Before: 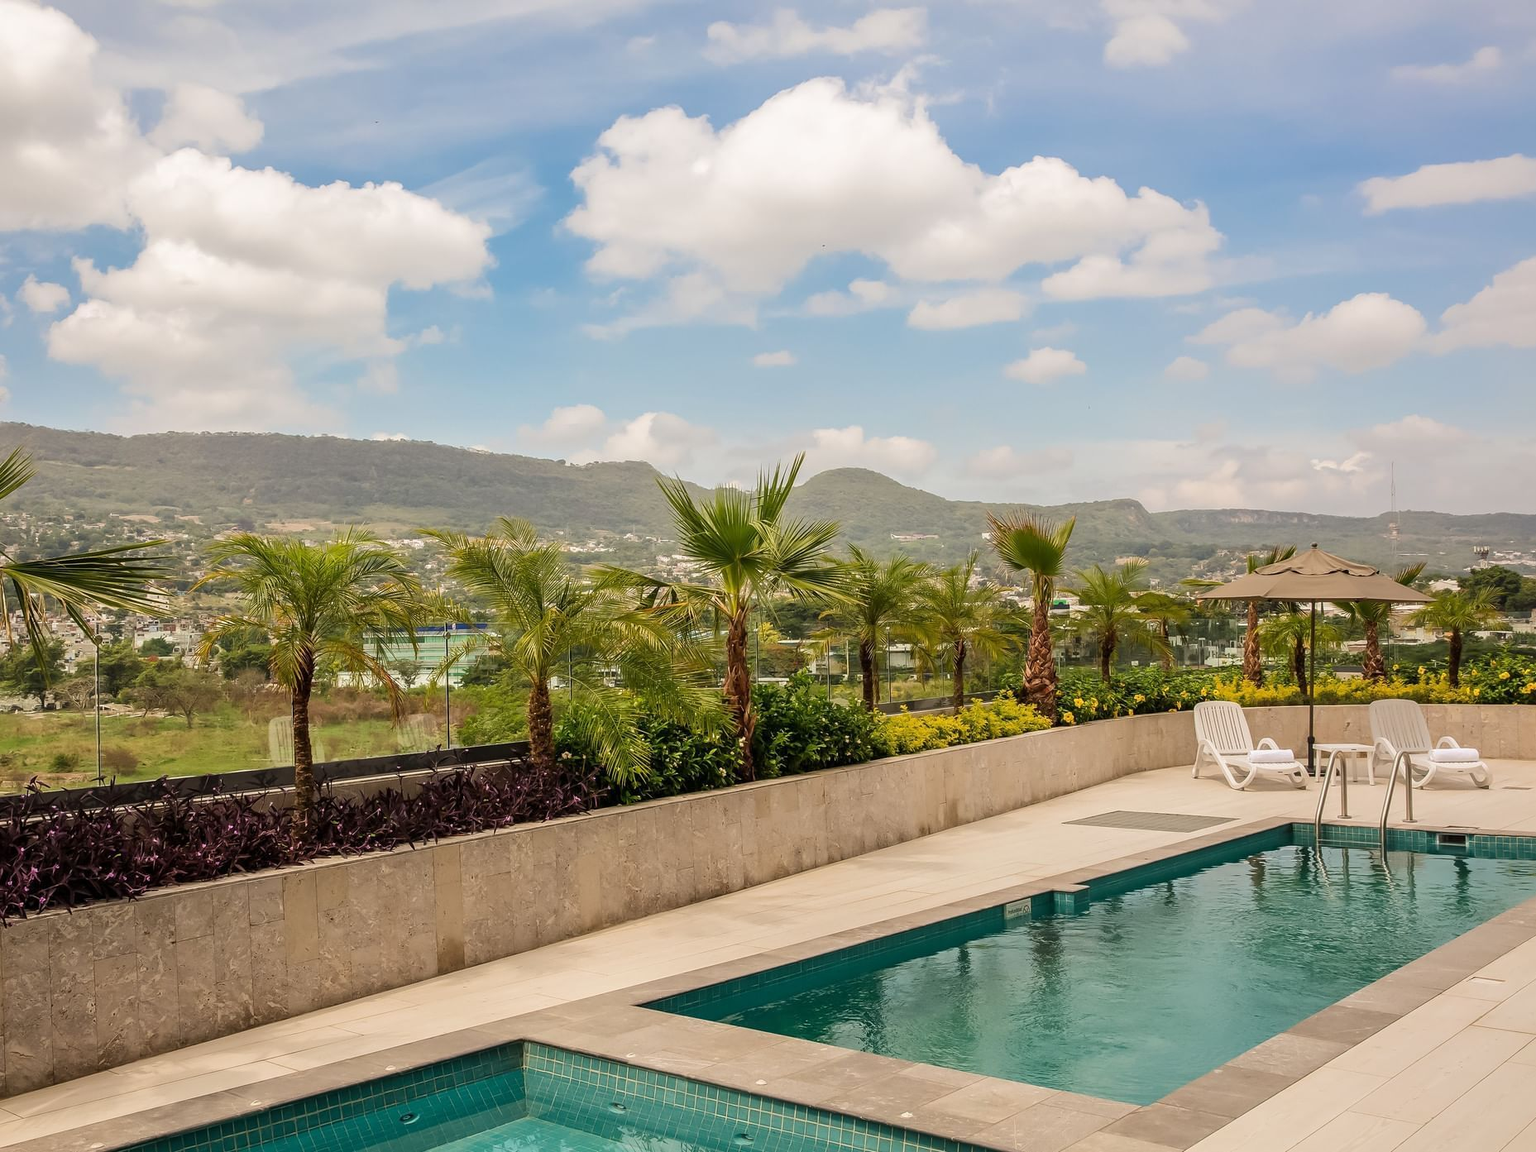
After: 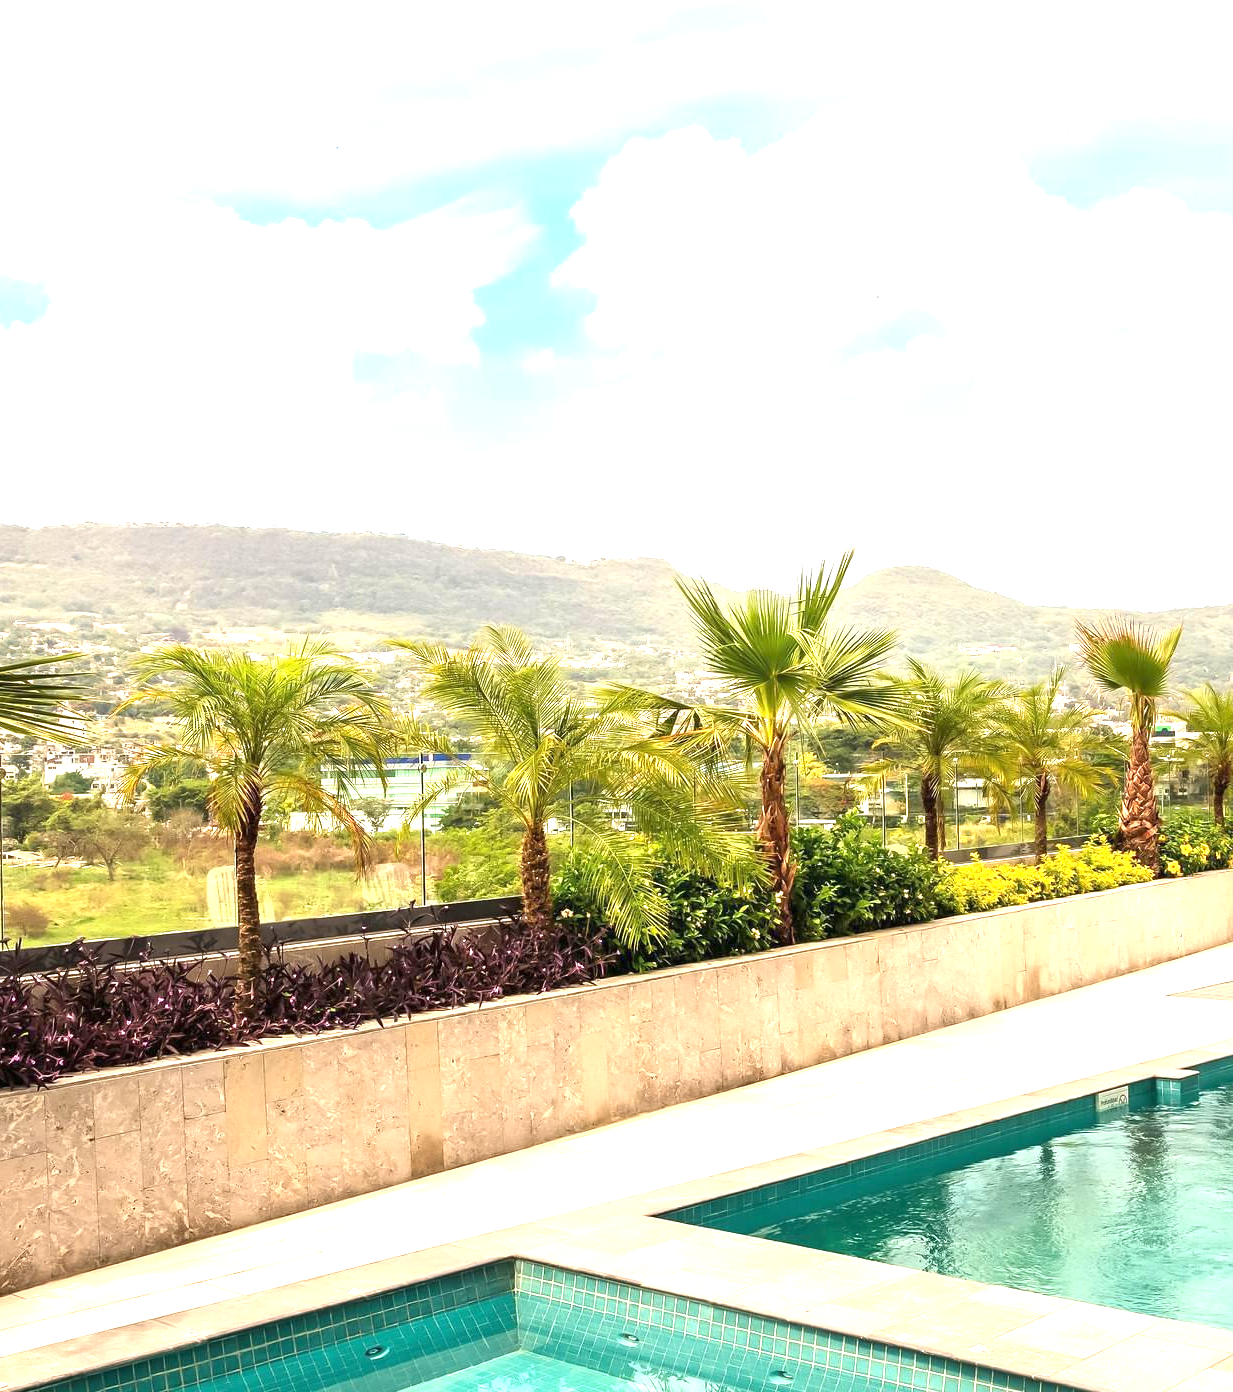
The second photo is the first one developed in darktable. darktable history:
exposure: black level correction 0, exposure 1.606 EV, compensate highlight preservation false
crop and rotate: left 6.437%, right 27.124%
